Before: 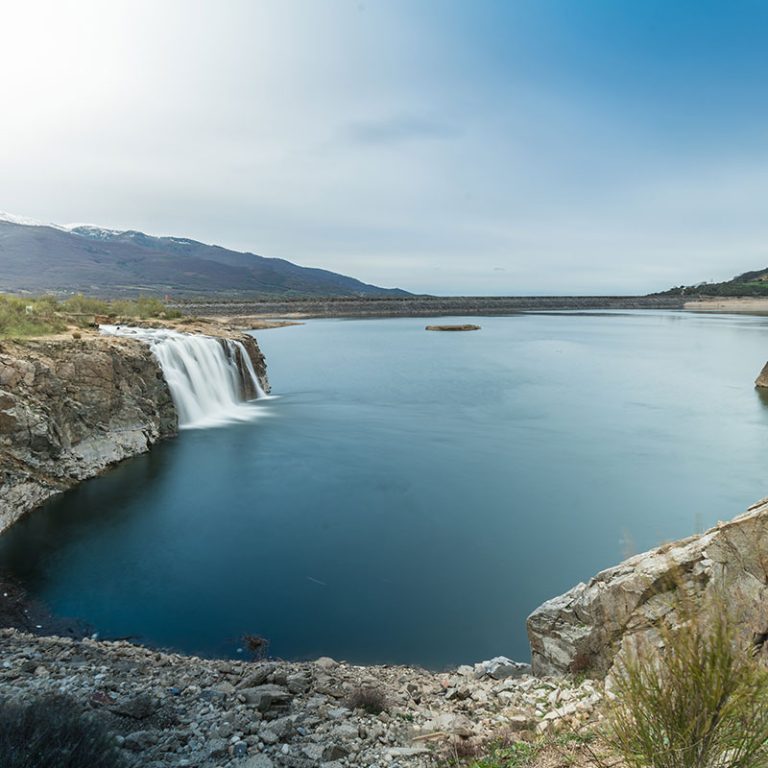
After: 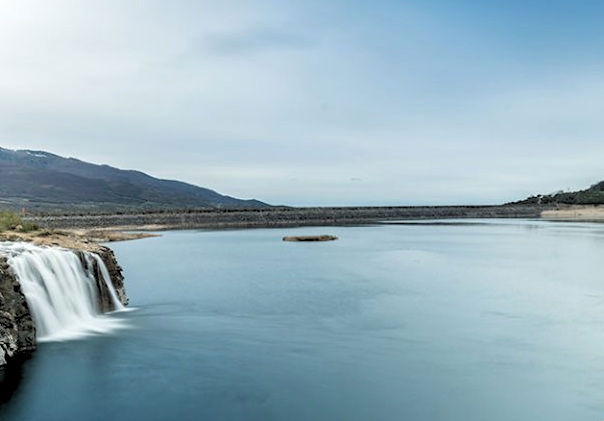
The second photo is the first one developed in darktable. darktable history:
rotate and perspective: rotation -0.45°, automatic cropping original format, crop left 0.008, crop right 0.992, crop top 0.012, crop bottom 0.988
rgb levels: levels [[0.034, 0.472, 0.904], [0, 0.5, 1], [0, 0.5, 1]]
crop: left 18.38%, top 11.092%, right 2.134%, bottom 33.217%
